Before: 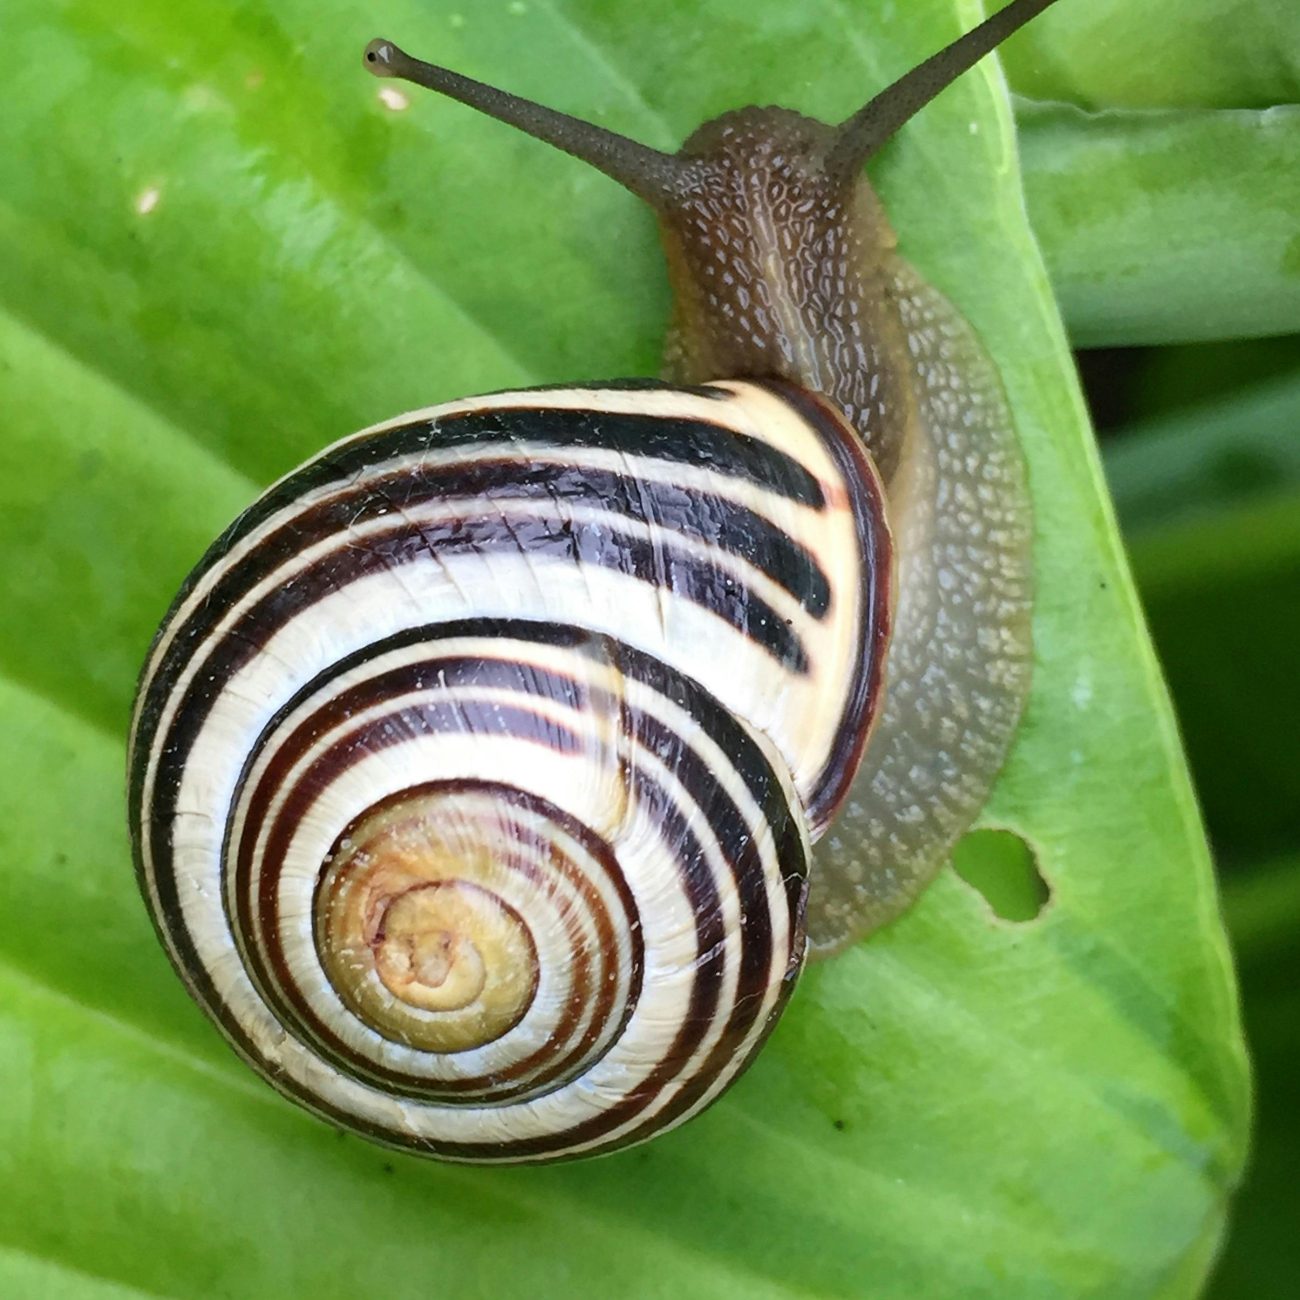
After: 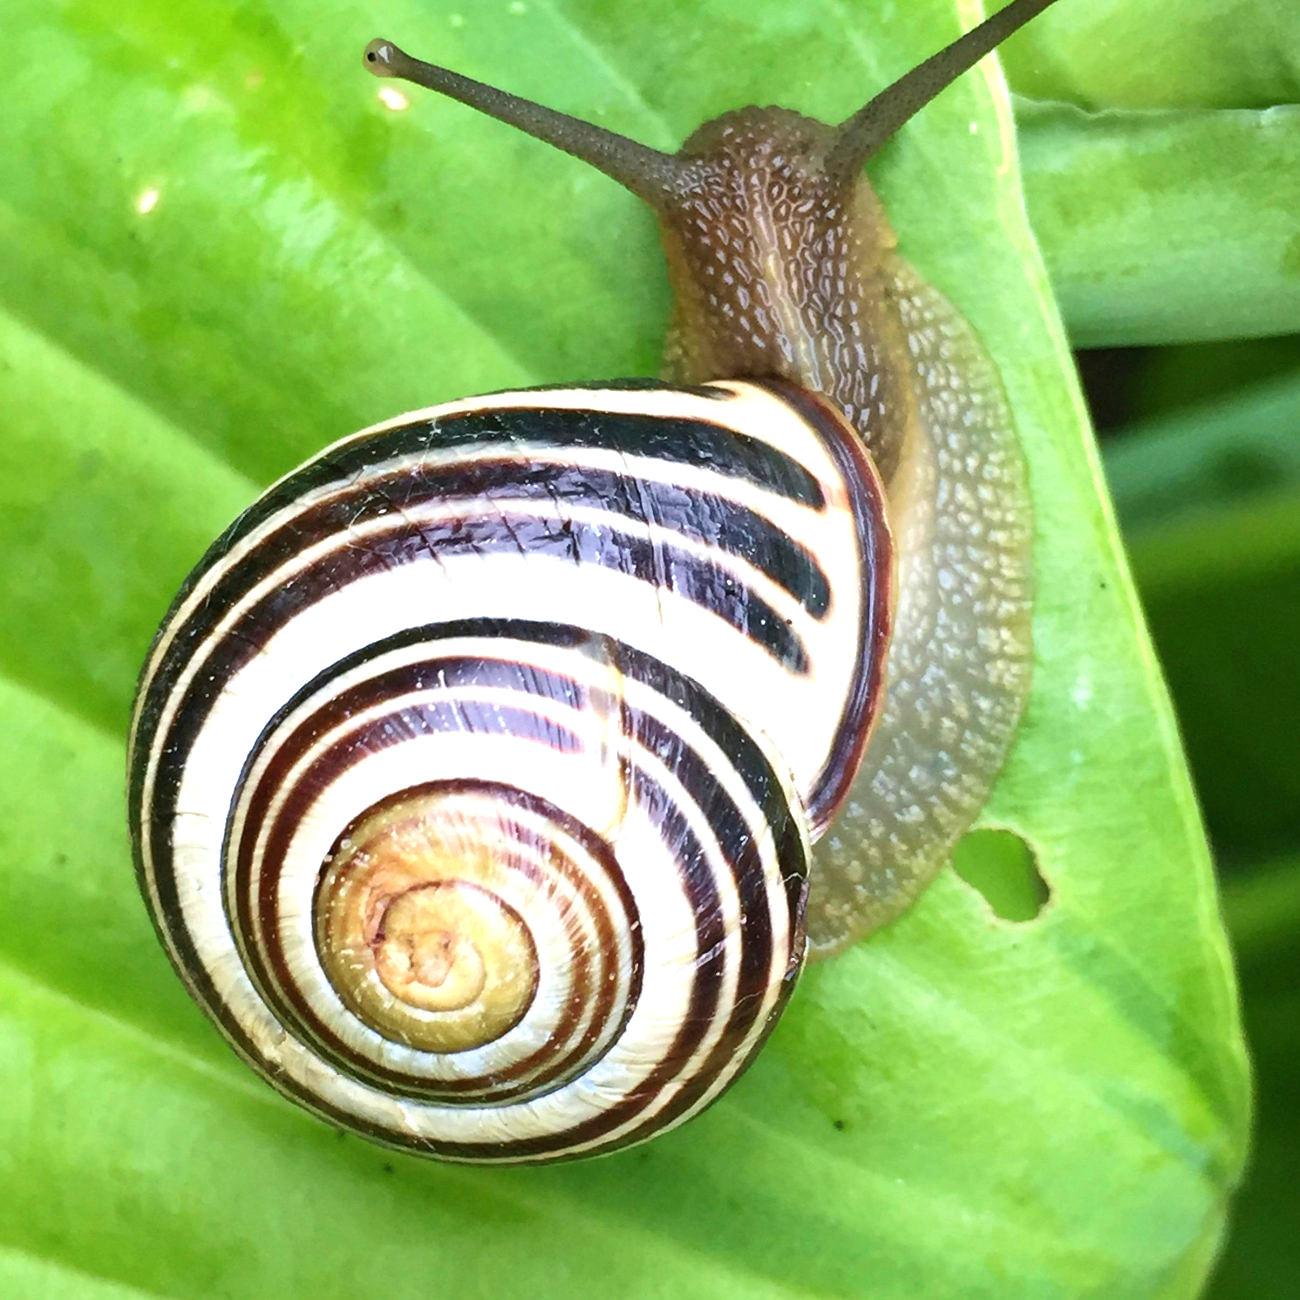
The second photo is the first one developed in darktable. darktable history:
exposure: black level correction 0, exposure 0.693 EV, compensate highlight preservation false
velvia: on, module defaults
